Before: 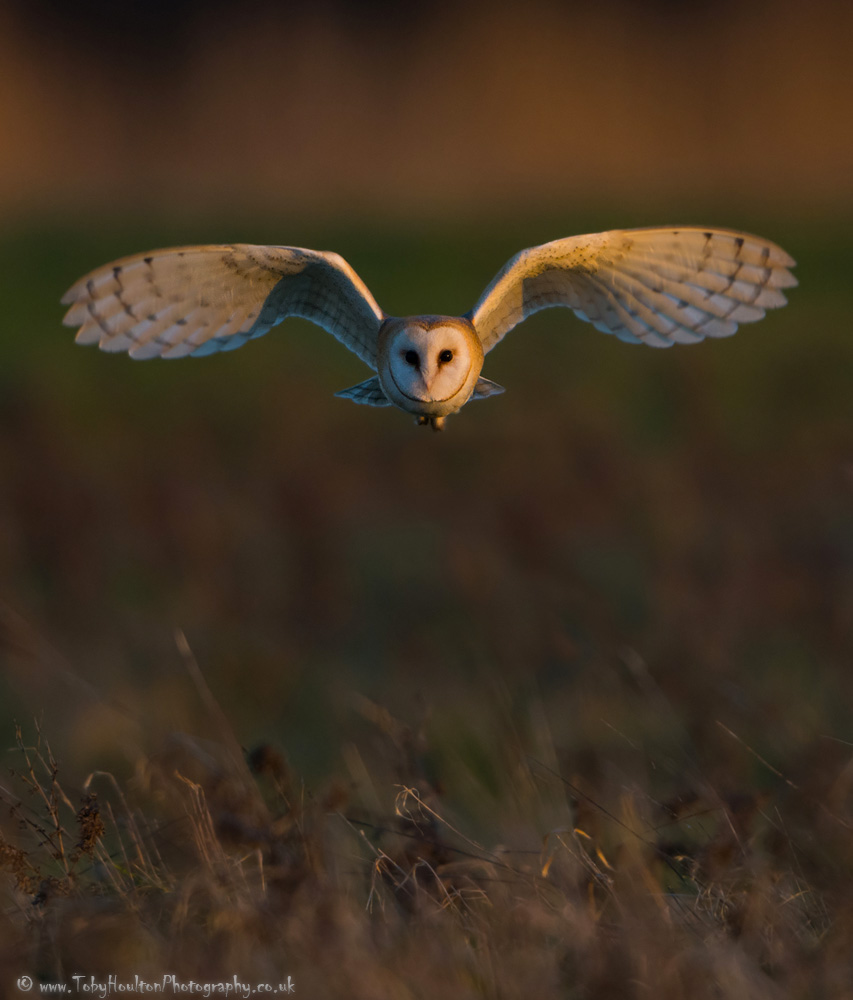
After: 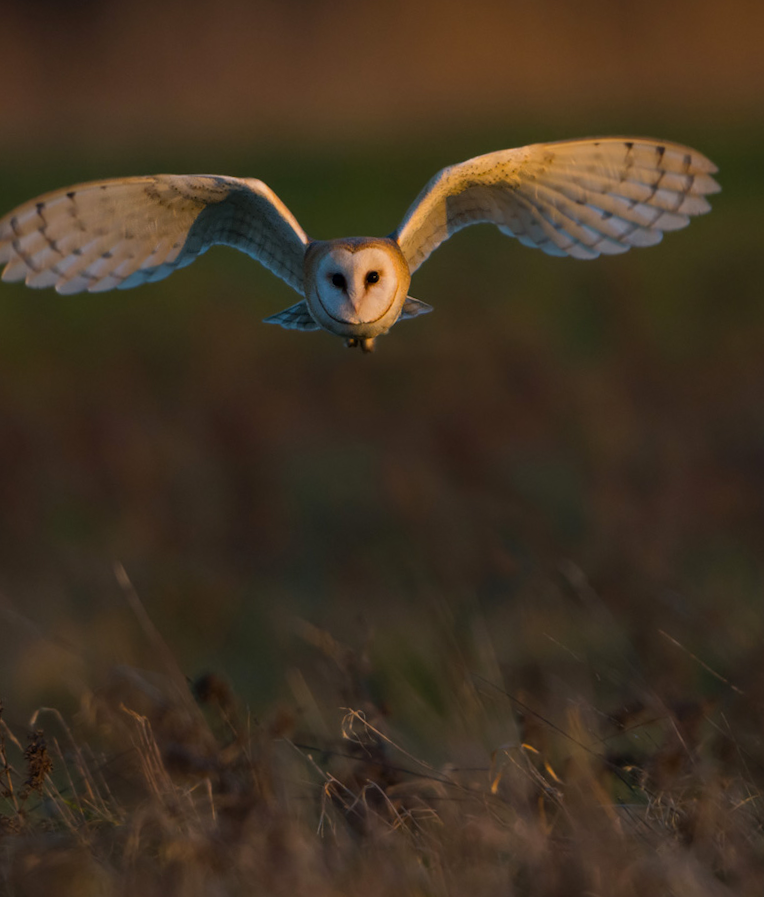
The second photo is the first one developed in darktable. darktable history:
crop and rotate: angle 2.55°, left 5.819%, top 5.685%
